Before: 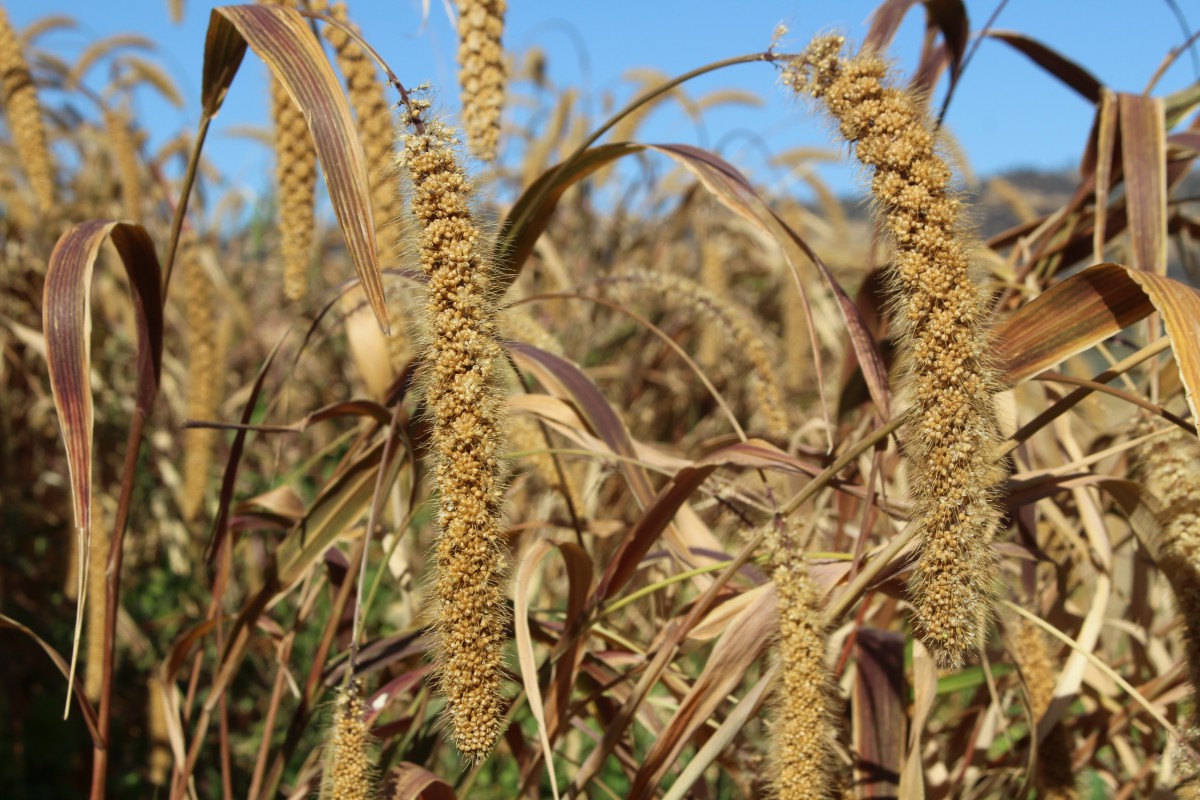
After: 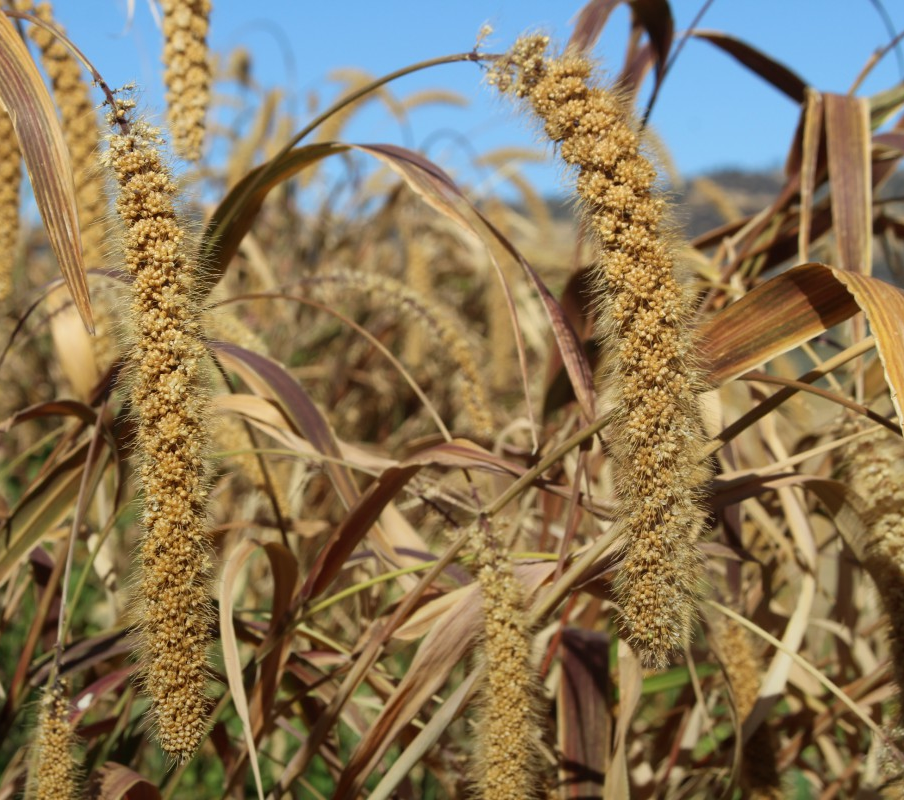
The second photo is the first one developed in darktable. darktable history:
graduated density: rotation -180°, offset 24.95
crop and rotate: left 24.6%
